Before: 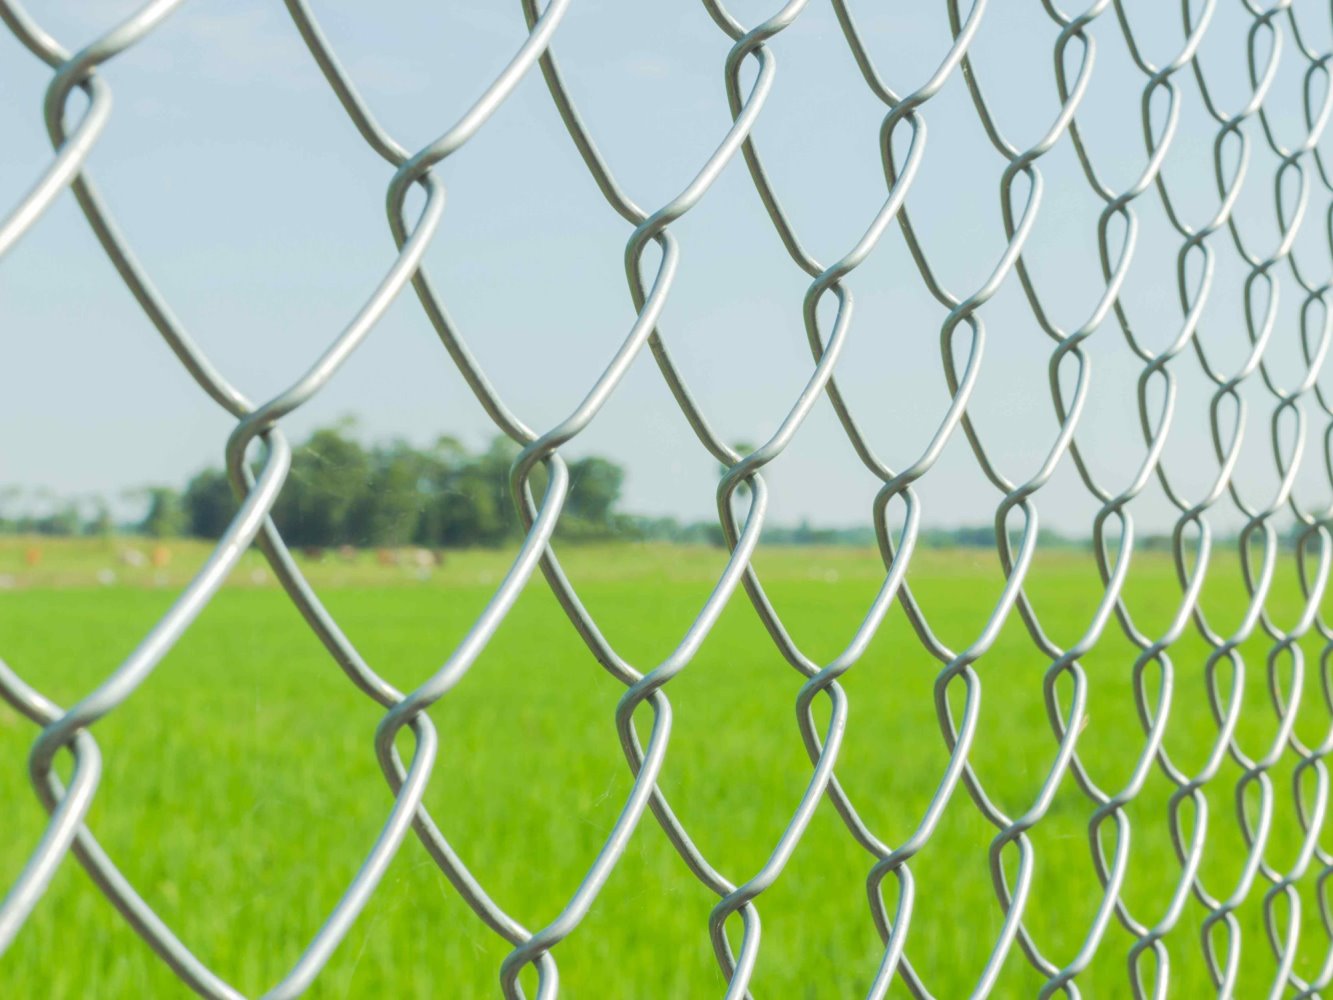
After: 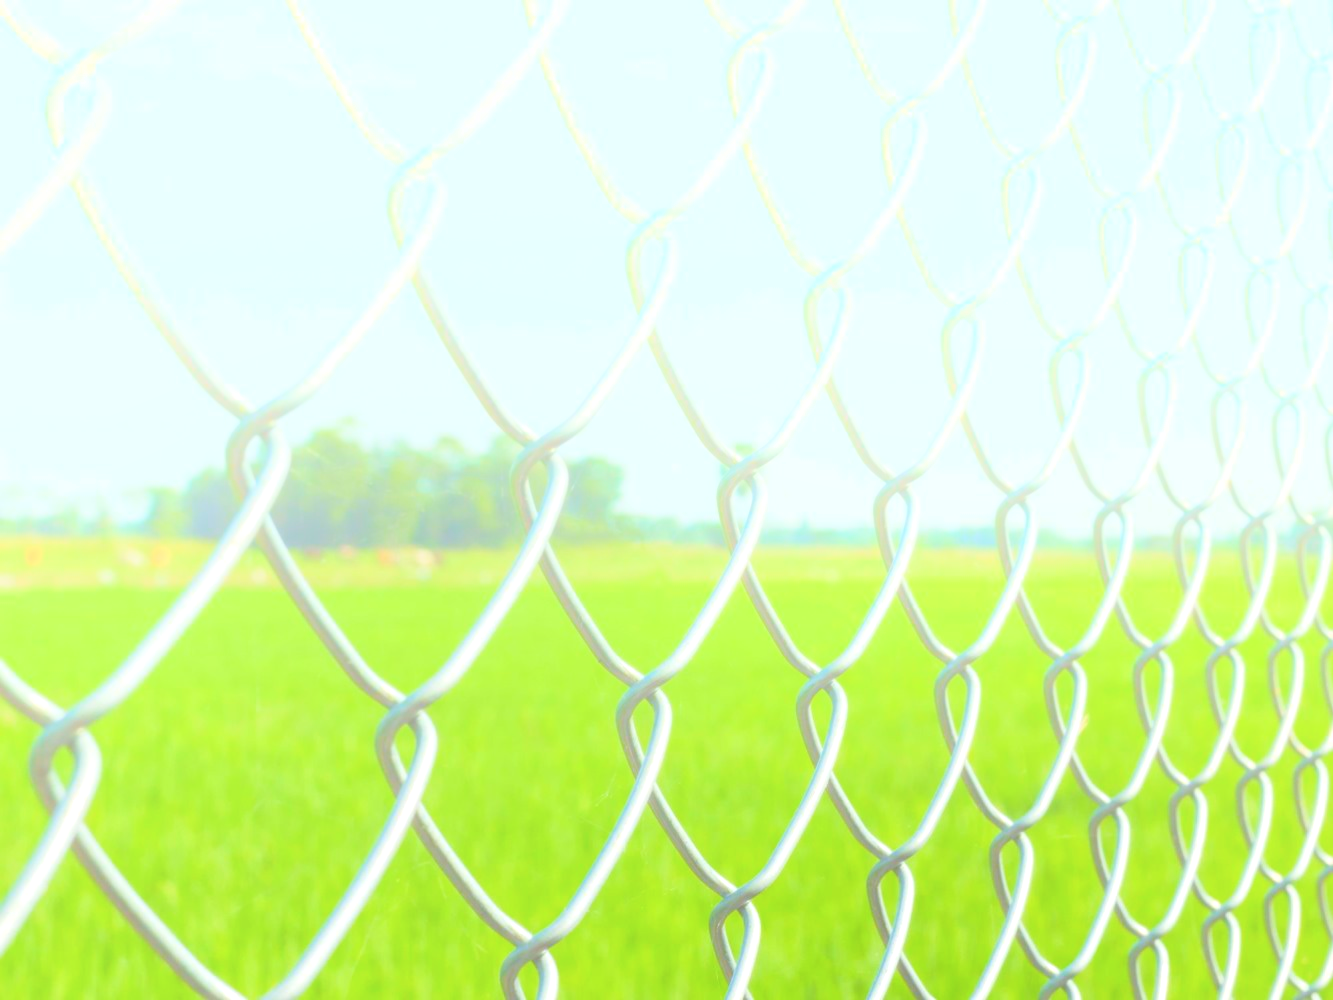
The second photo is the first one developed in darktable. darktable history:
color balance rgb: shadows lift › luminance -20%, power › hue 72.24°, highlights gain › luminance 15%, global offset › hue 171.6°, perceptual saturation grading › global saturation 14.09%, perceptual saturation grading › highlights -25%, perceptual saturation grading › shadows 25%, global vibrance 25%, contrast 10%
bloom: size 40%
